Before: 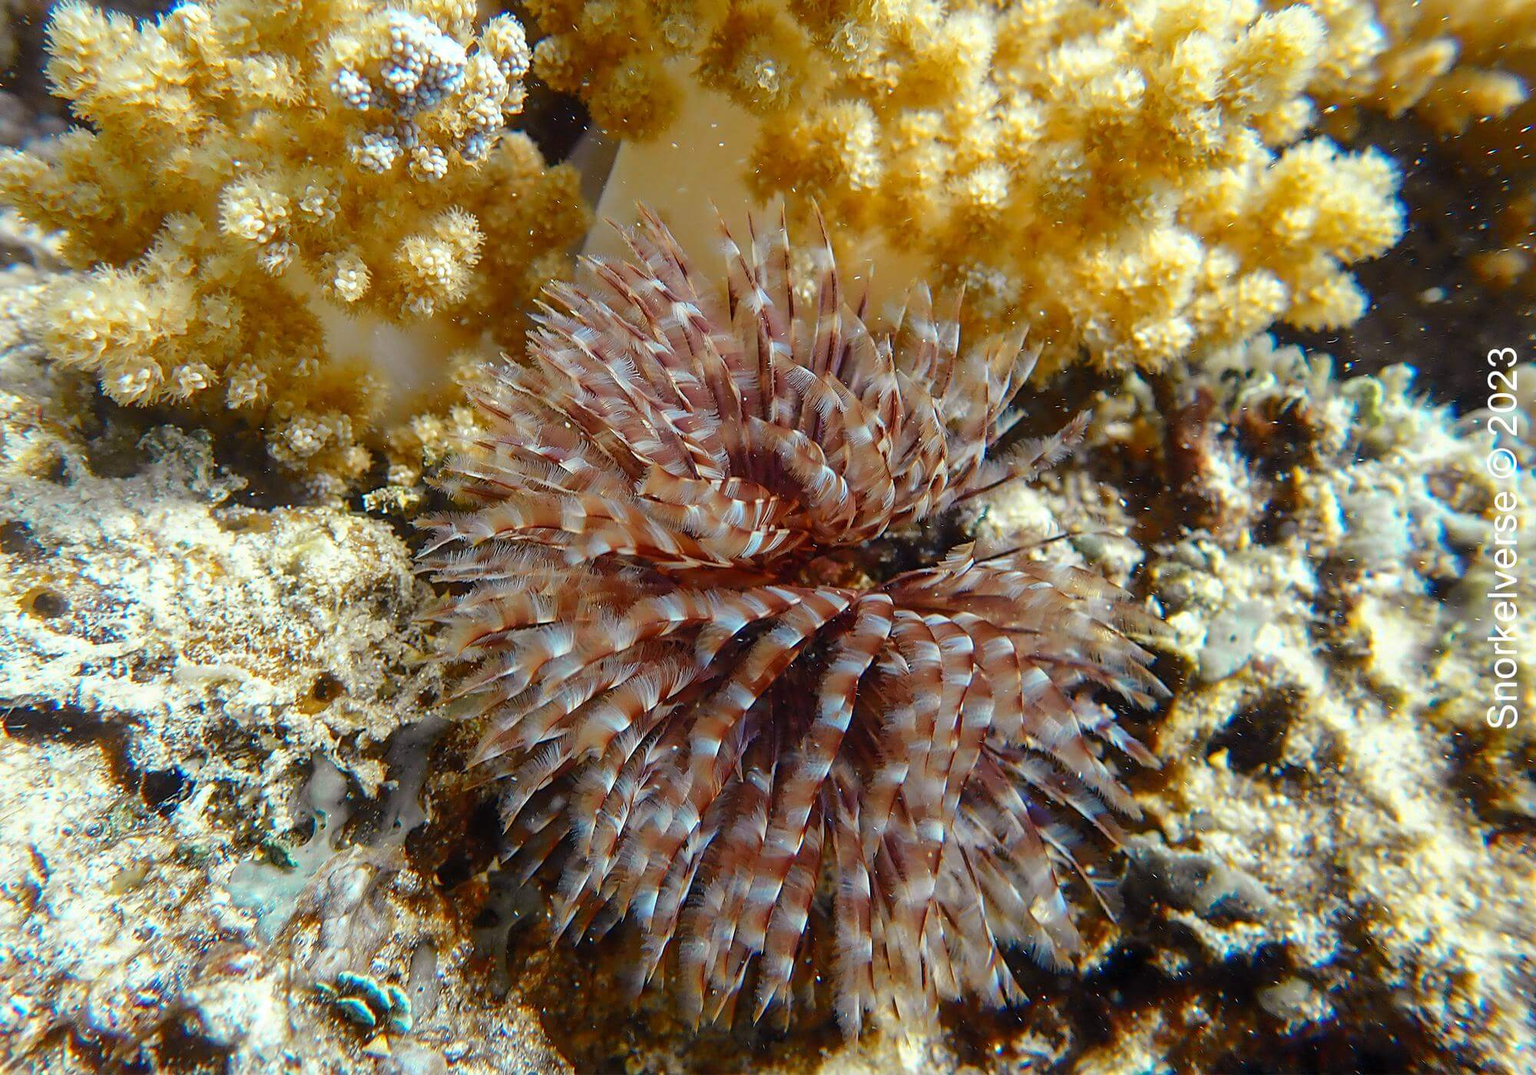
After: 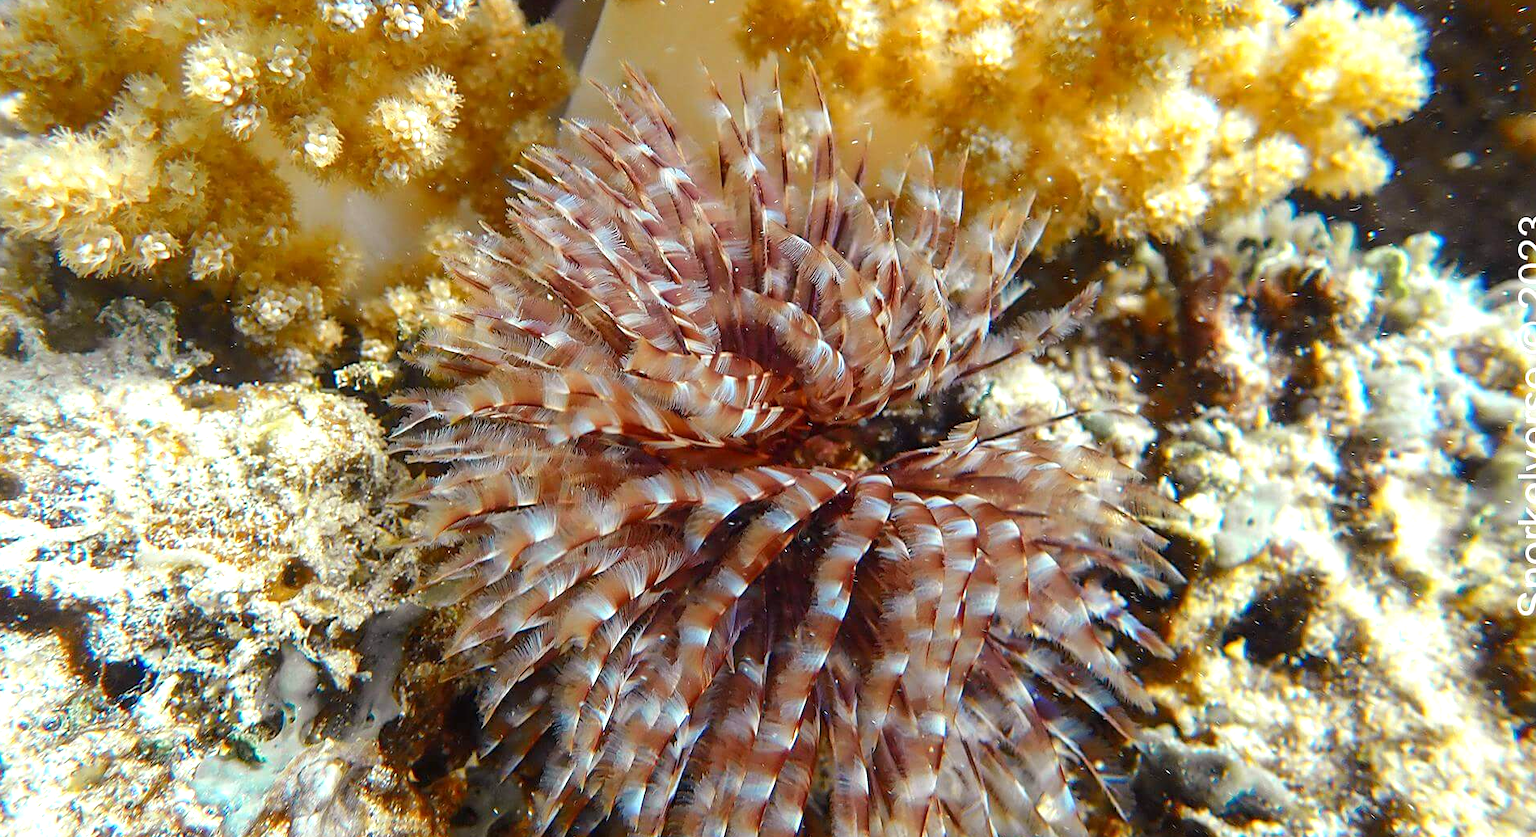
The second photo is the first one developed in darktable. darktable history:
crop and rotate: left 2.991%, top 13.302%, right 1.981%, bottom 12.636%
exposure: black level correction 0.001, exposure 0.5 EV, compensate exposure bias true, compensate highlight preservation false
